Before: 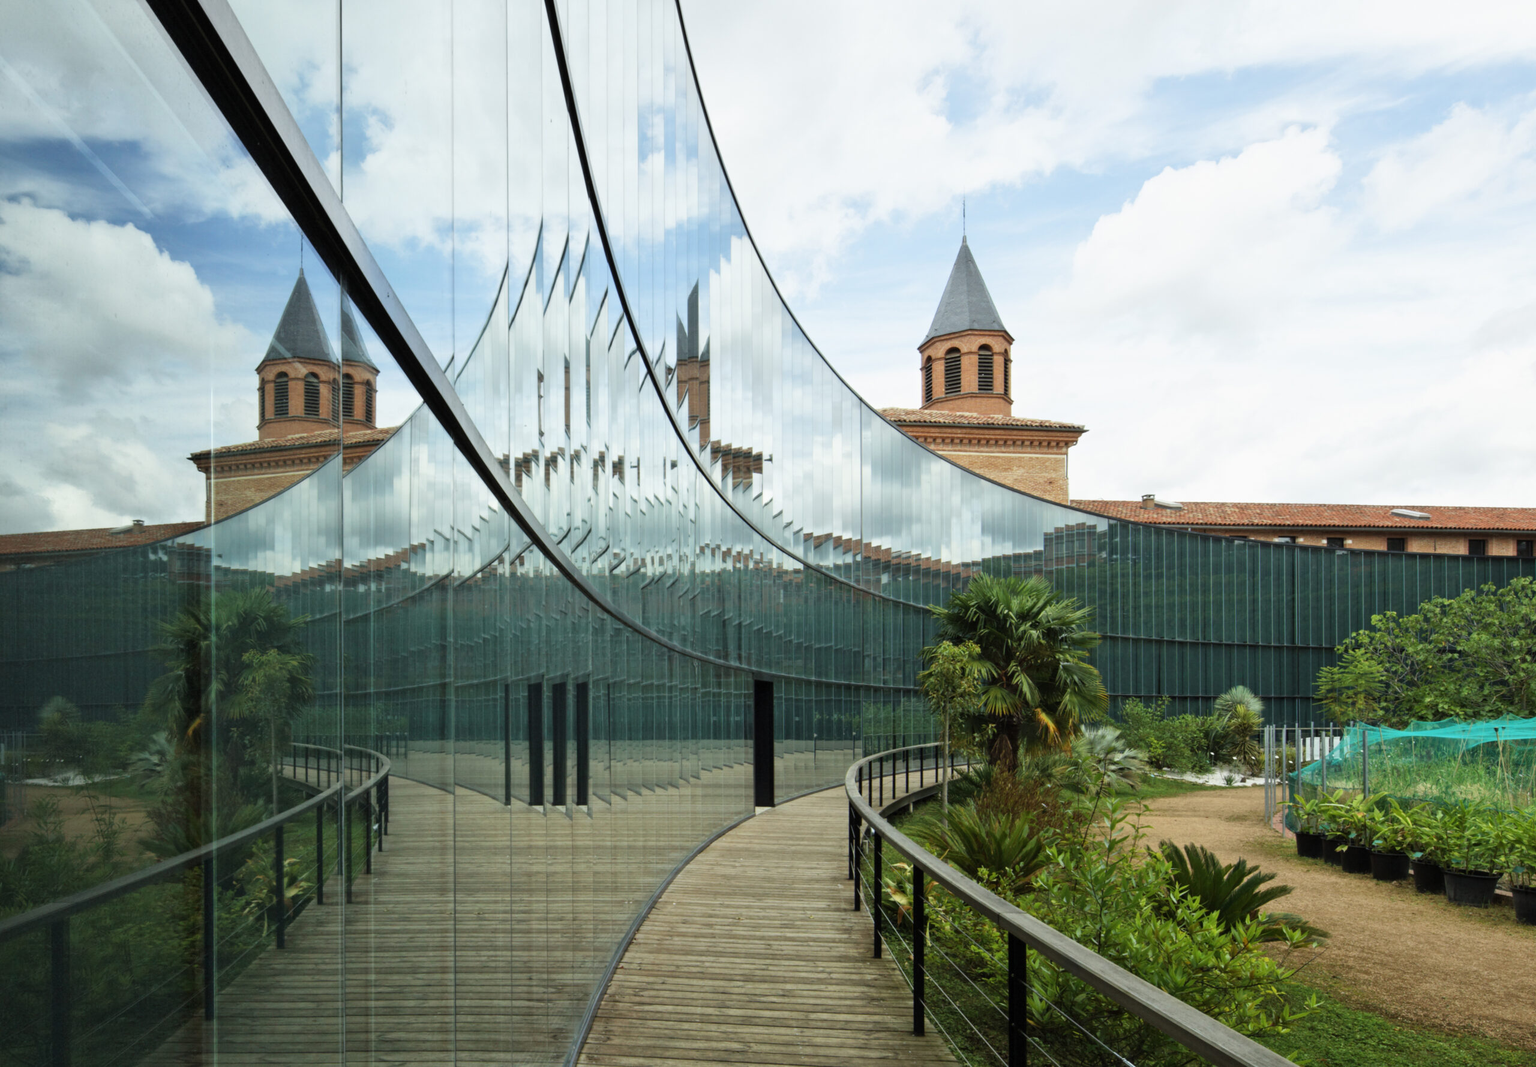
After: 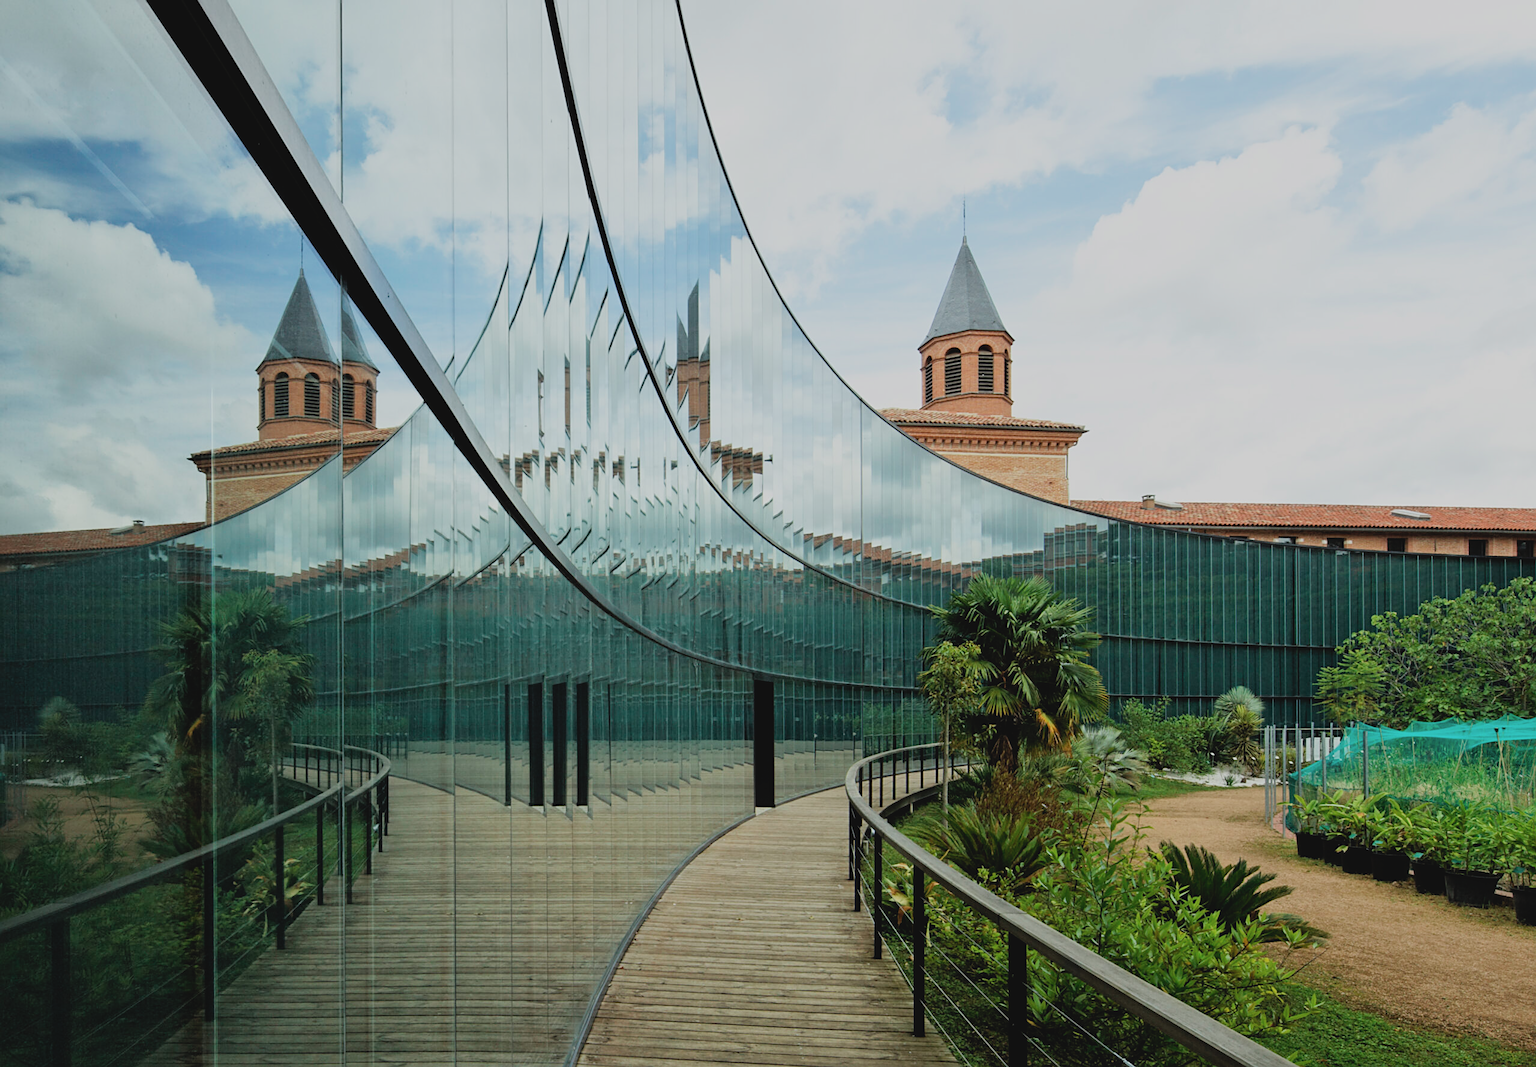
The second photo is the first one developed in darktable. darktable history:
white balance: emerald 1
sharpen: on, module defaults
contrast brightness saturation: contrast -0.1, saturation -0.1
filmic rgb: hardness 4.17
